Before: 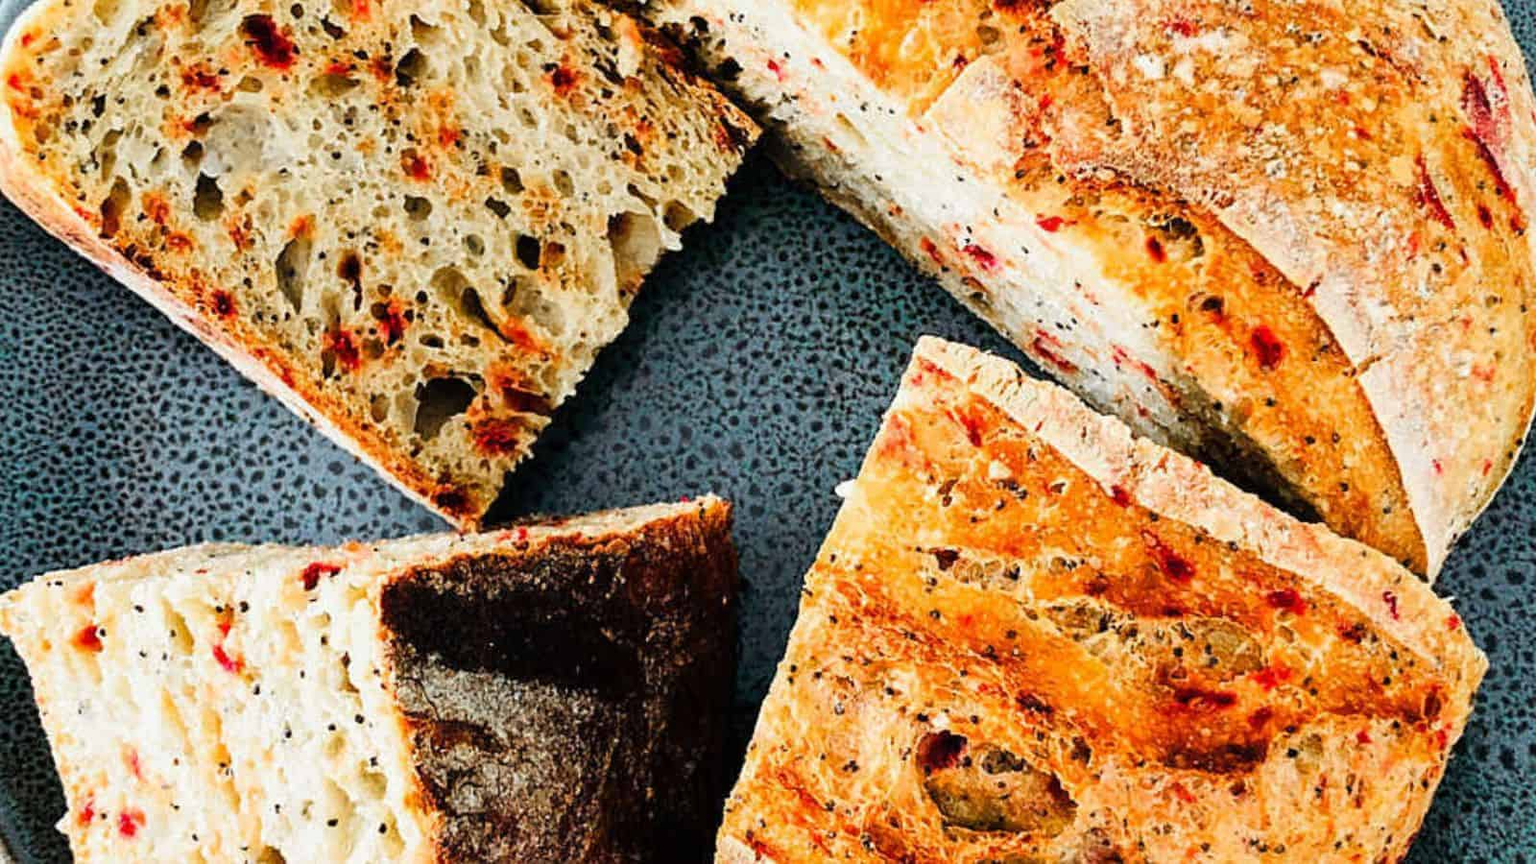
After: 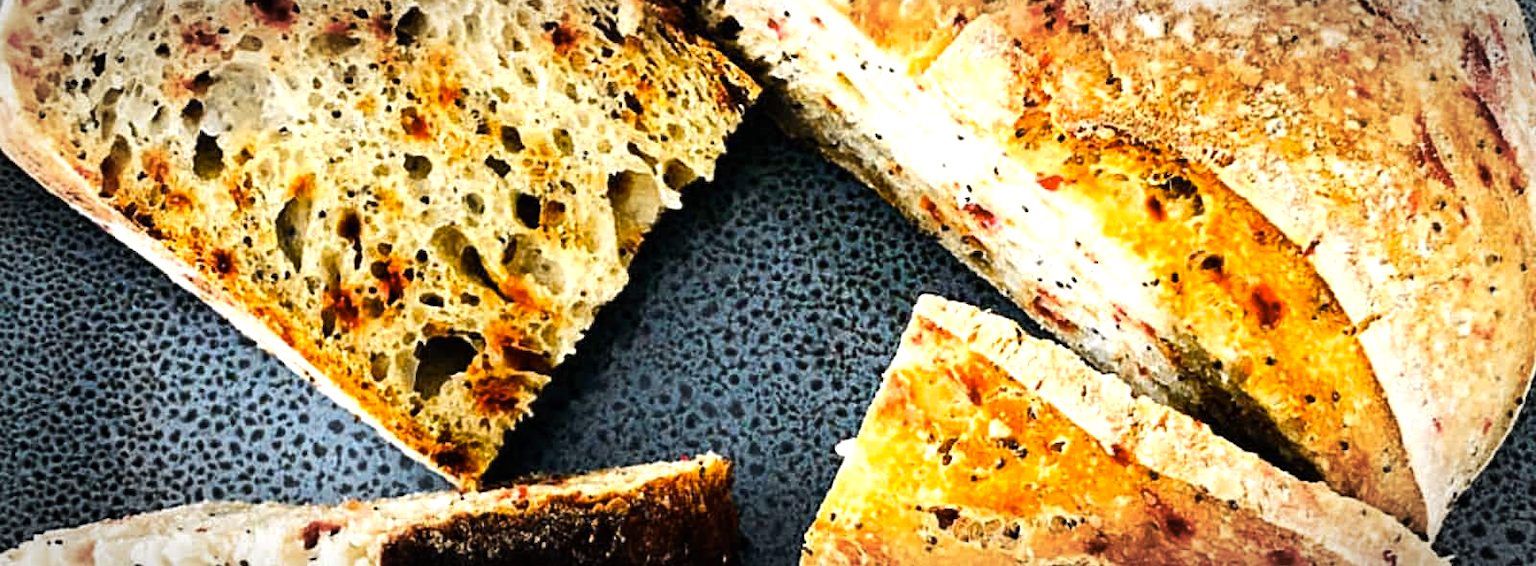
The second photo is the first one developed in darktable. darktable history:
tone equalizer: -8 EV -0.75 EV, -7 EV -0.7 EV, -6 EV -0.6 EV, -5 EV -0.4 EV, -3 EV 0.4 EV, -2 EV 0.6 EV, -1 EV 0.7 EV, +0 EV 0.75 EV, edges refinement/feathering 500, mask exposure compensation -1.57 EV, preserve details no
color contrast: green-magenta contrast 0.85, blue-yellow contrast 1.25, unbound 0
crop and rotate: top 4.848%, bottom 29.503%
exposure: exposure -0.04 EV, compensate highlight preservation false
vignetting: automatic ratio true
